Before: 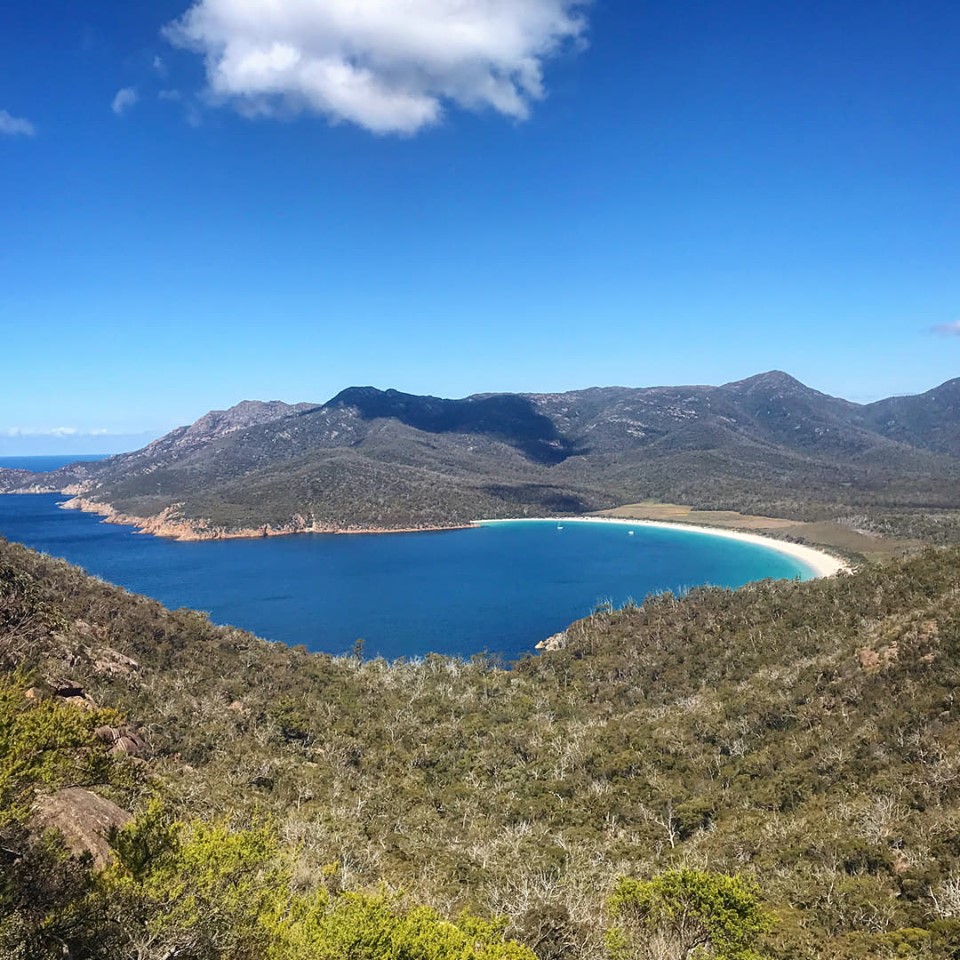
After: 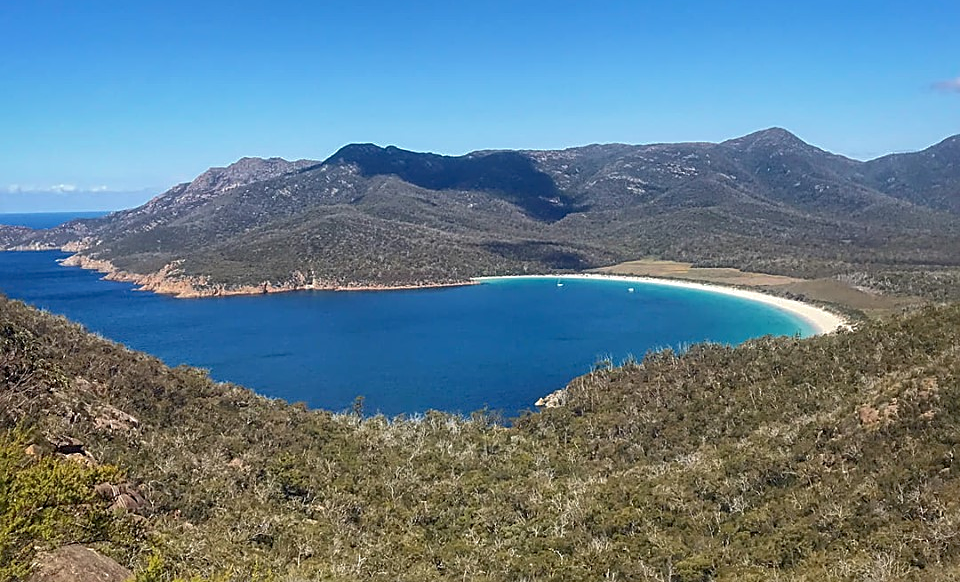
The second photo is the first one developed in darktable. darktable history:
sharpen: on, module defaults
crop and rotate: top 25.357%, bottom 13.942%
contrast brightness saturation: contrast 0.03, brightness -0.04
shadows and highlights: on, module defaults
